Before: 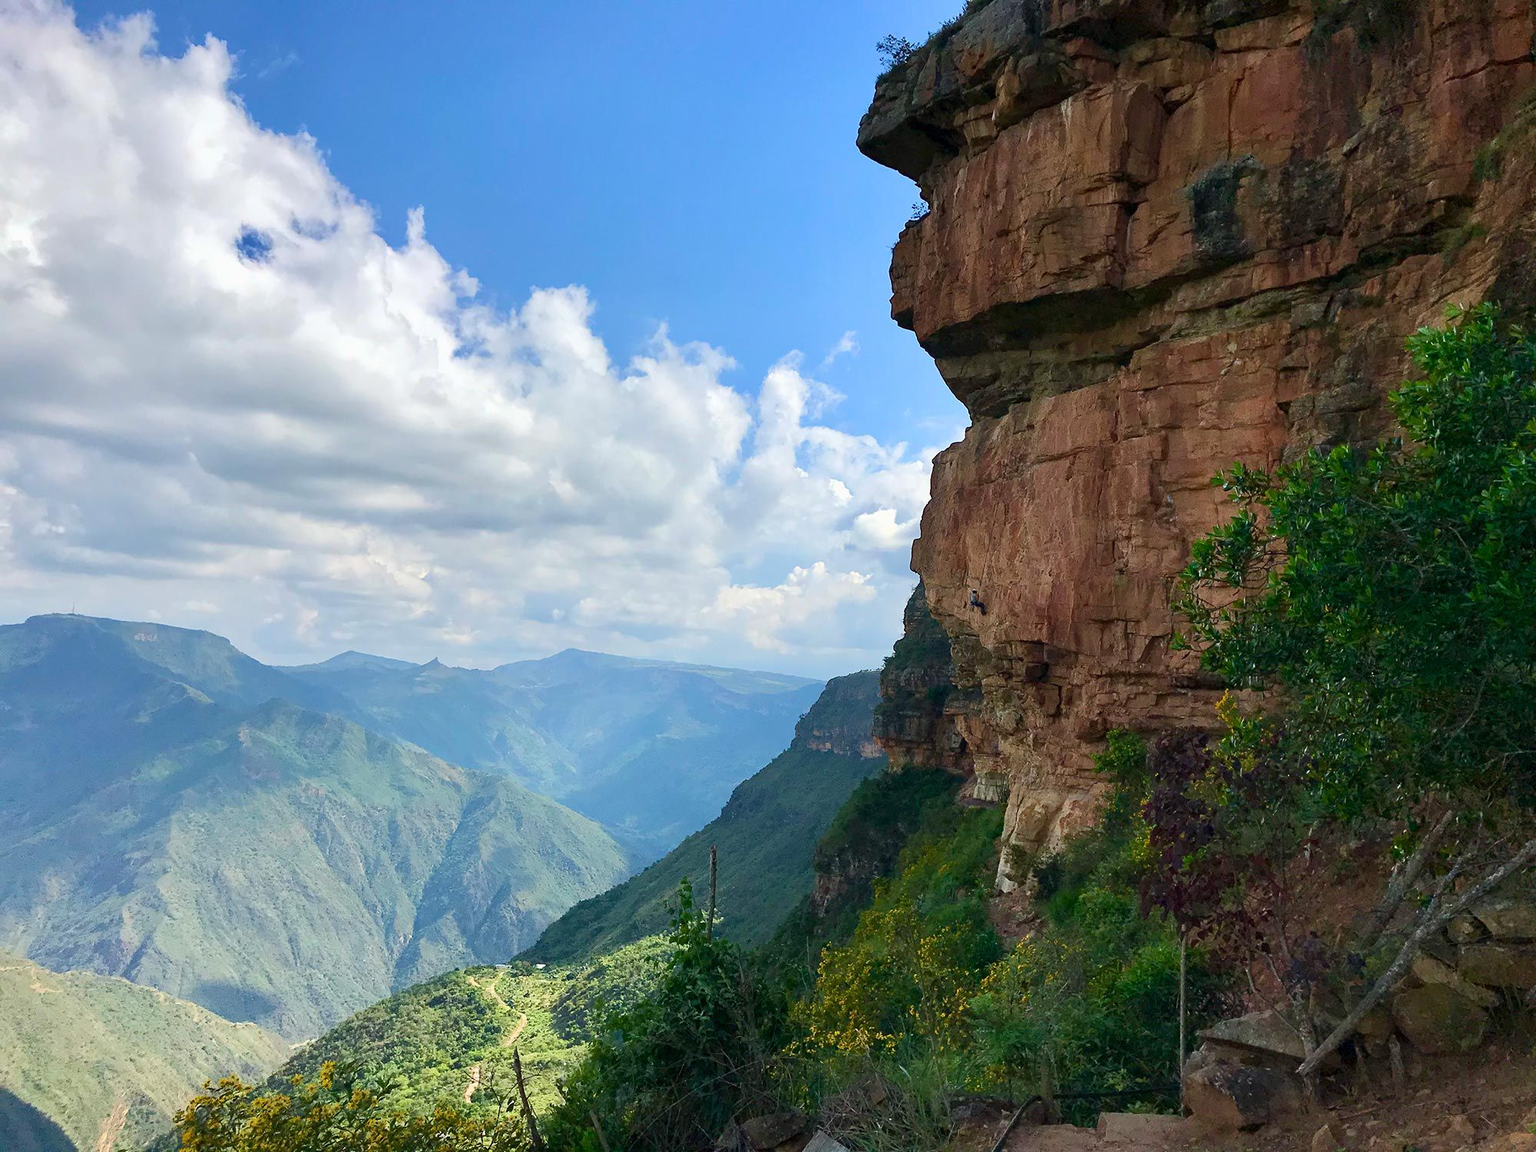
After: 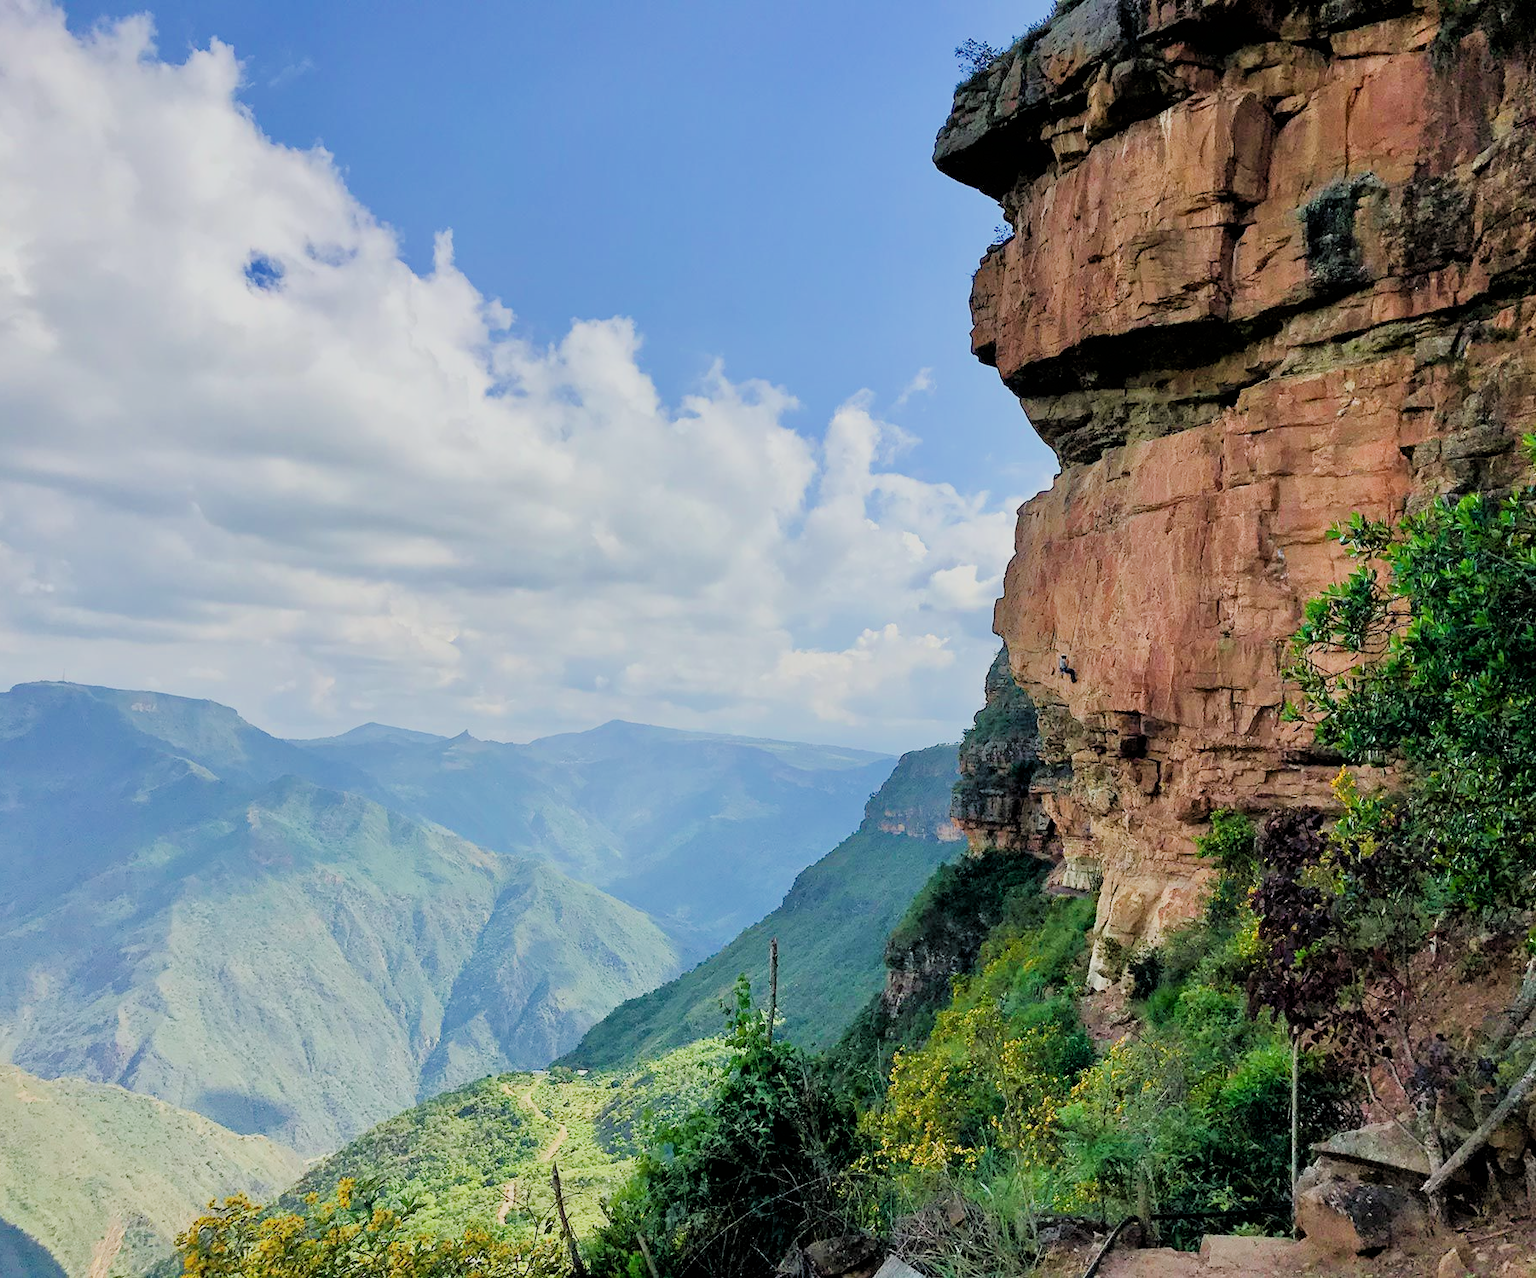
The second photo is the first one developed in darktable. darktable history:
exposure: exposure 0.2 EV, compensate highlight preservation false
crop and rotate: left 1.088%, right 8.807%
filmic rgb: black relative exposure -4.14 EV, white relative exposure 5.1 EV, hardness 2.11, contrast 1.165
tone equalizer: -7 EV 0.15 EV, -6 EV 0.6 EV, -5 EV 1.15 EV, -4 EV 1.33 EV, -3 EV 1.15 EV, -2 EV 0.6 EV, -1 EV 0.15 EV, mask exposure compensation -0.5 EV
